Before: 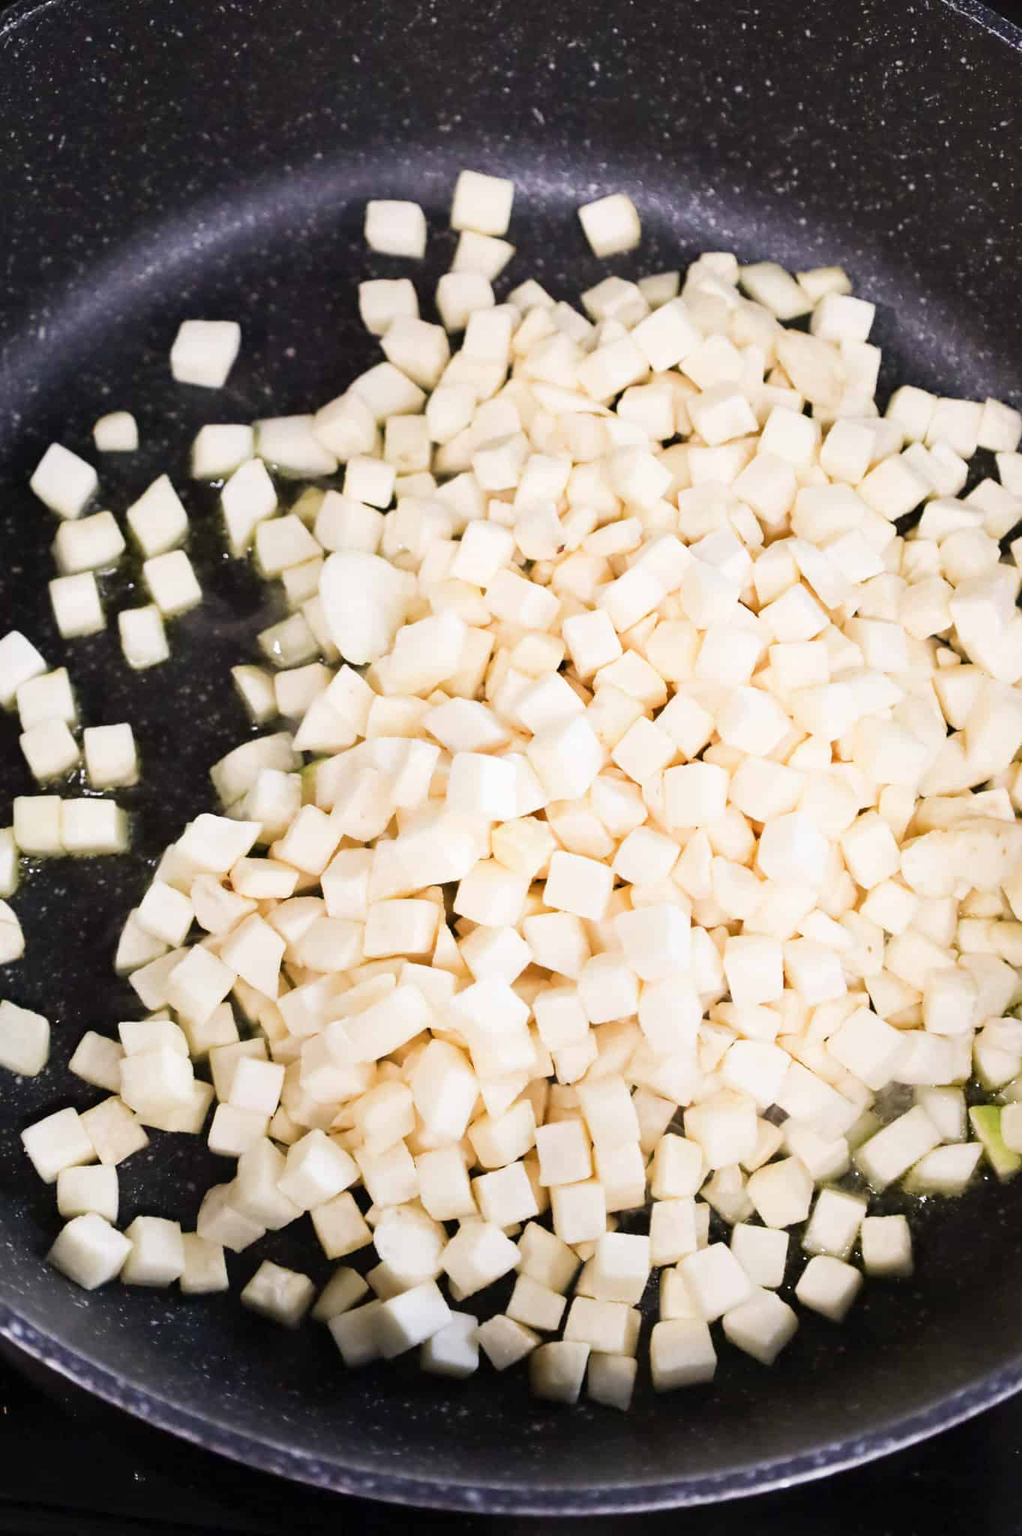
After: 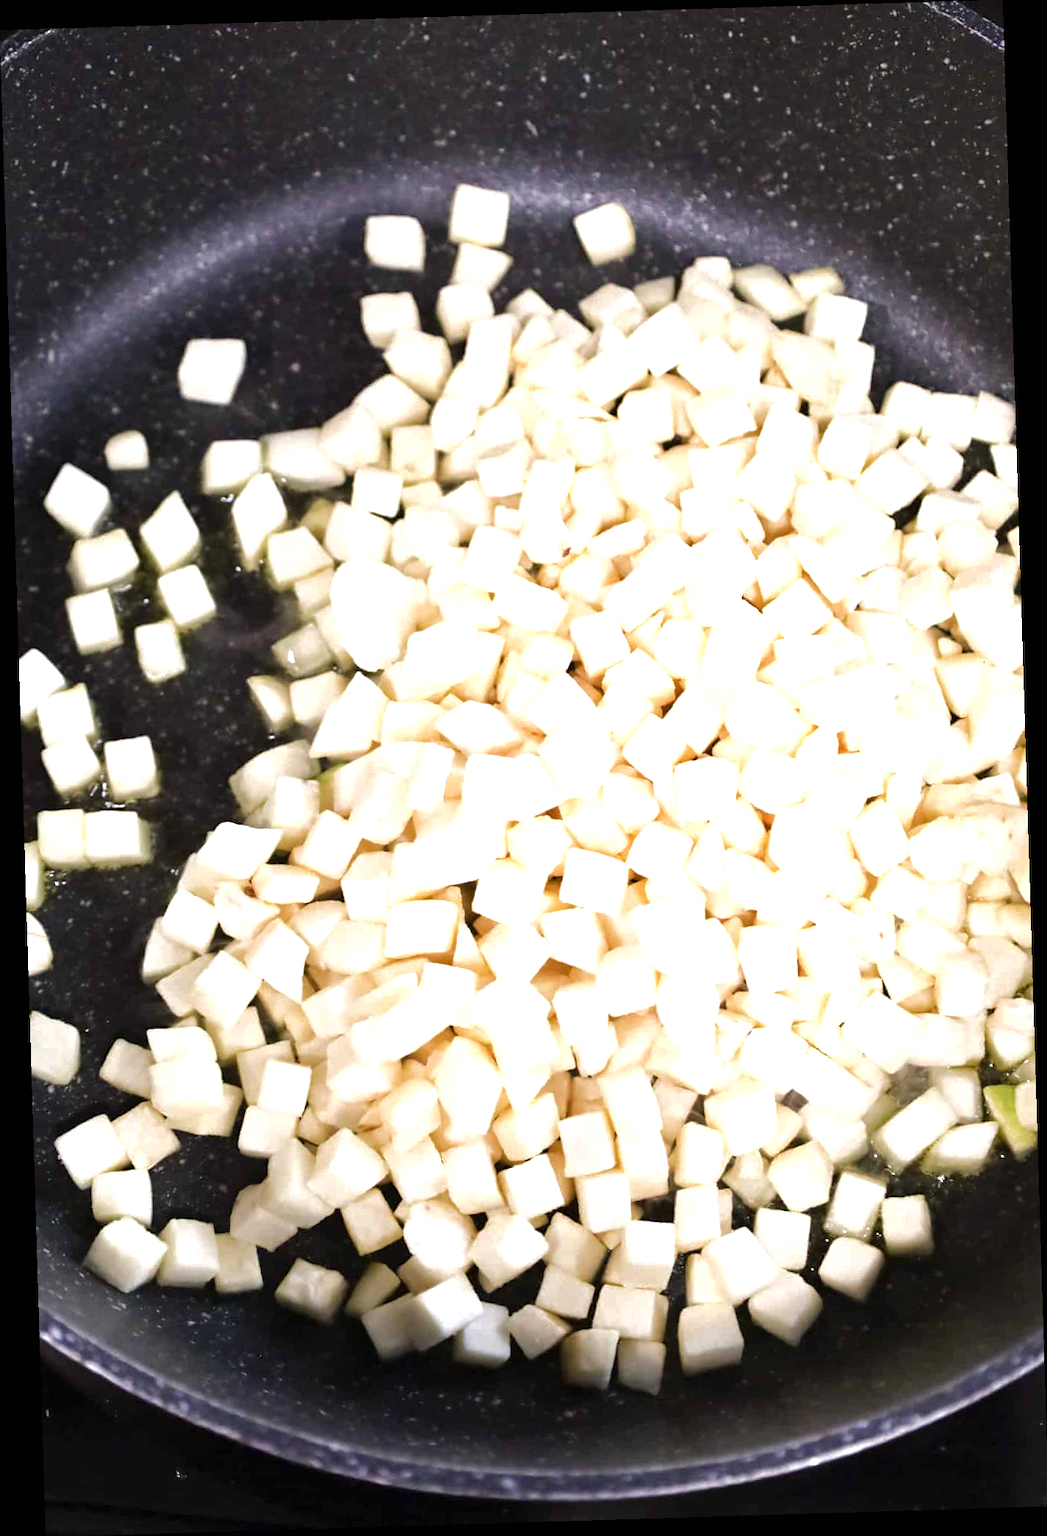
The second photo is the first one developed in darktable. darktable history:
rotate and perspective: rotation -1.75°, automatic cropping off
rgb curve: curves: ch0 [(0, 0) (0.175, 0.154) (0.785, 0.663) (1, 1)]
exposure: black level correction 0, exposure 0.5 EV, compensate highlight preservation false
